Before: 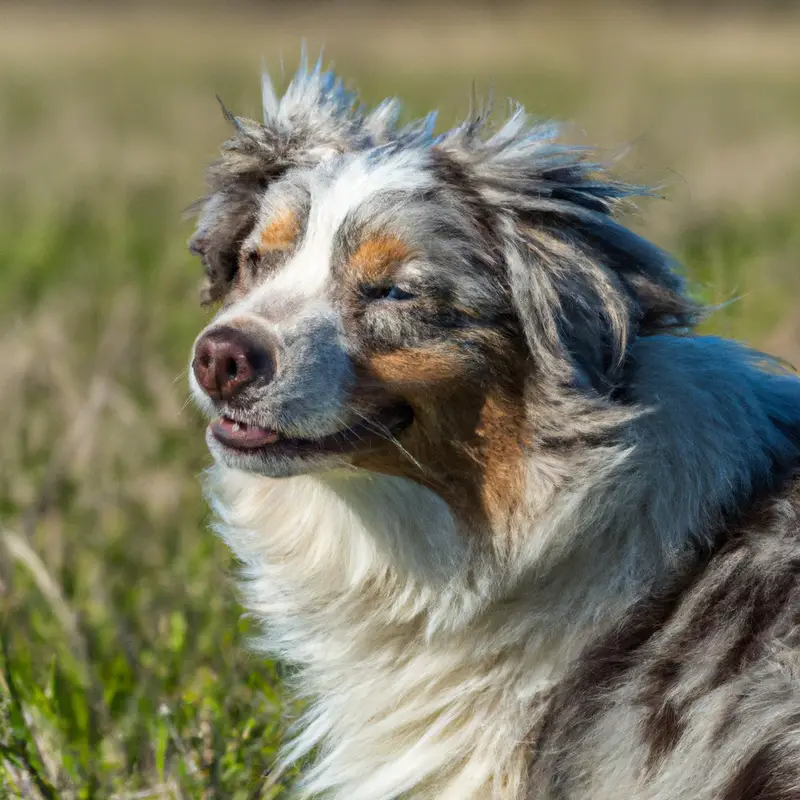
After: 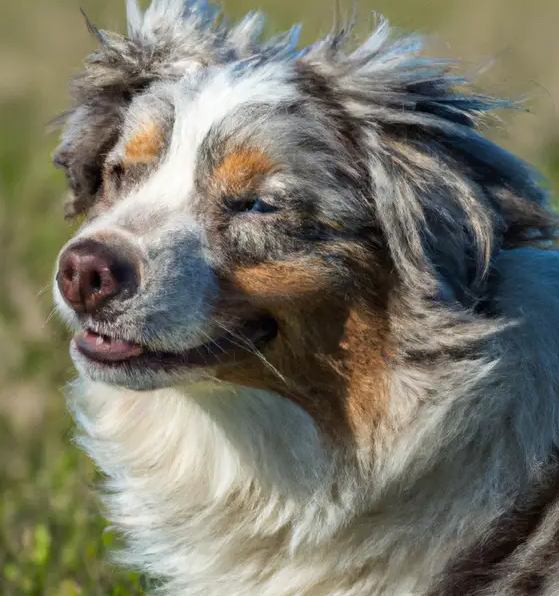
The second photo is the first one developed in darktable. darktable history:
crop and rotate: left 17.042%, top 10.981%, right 13.005%, bottom 14.449%
